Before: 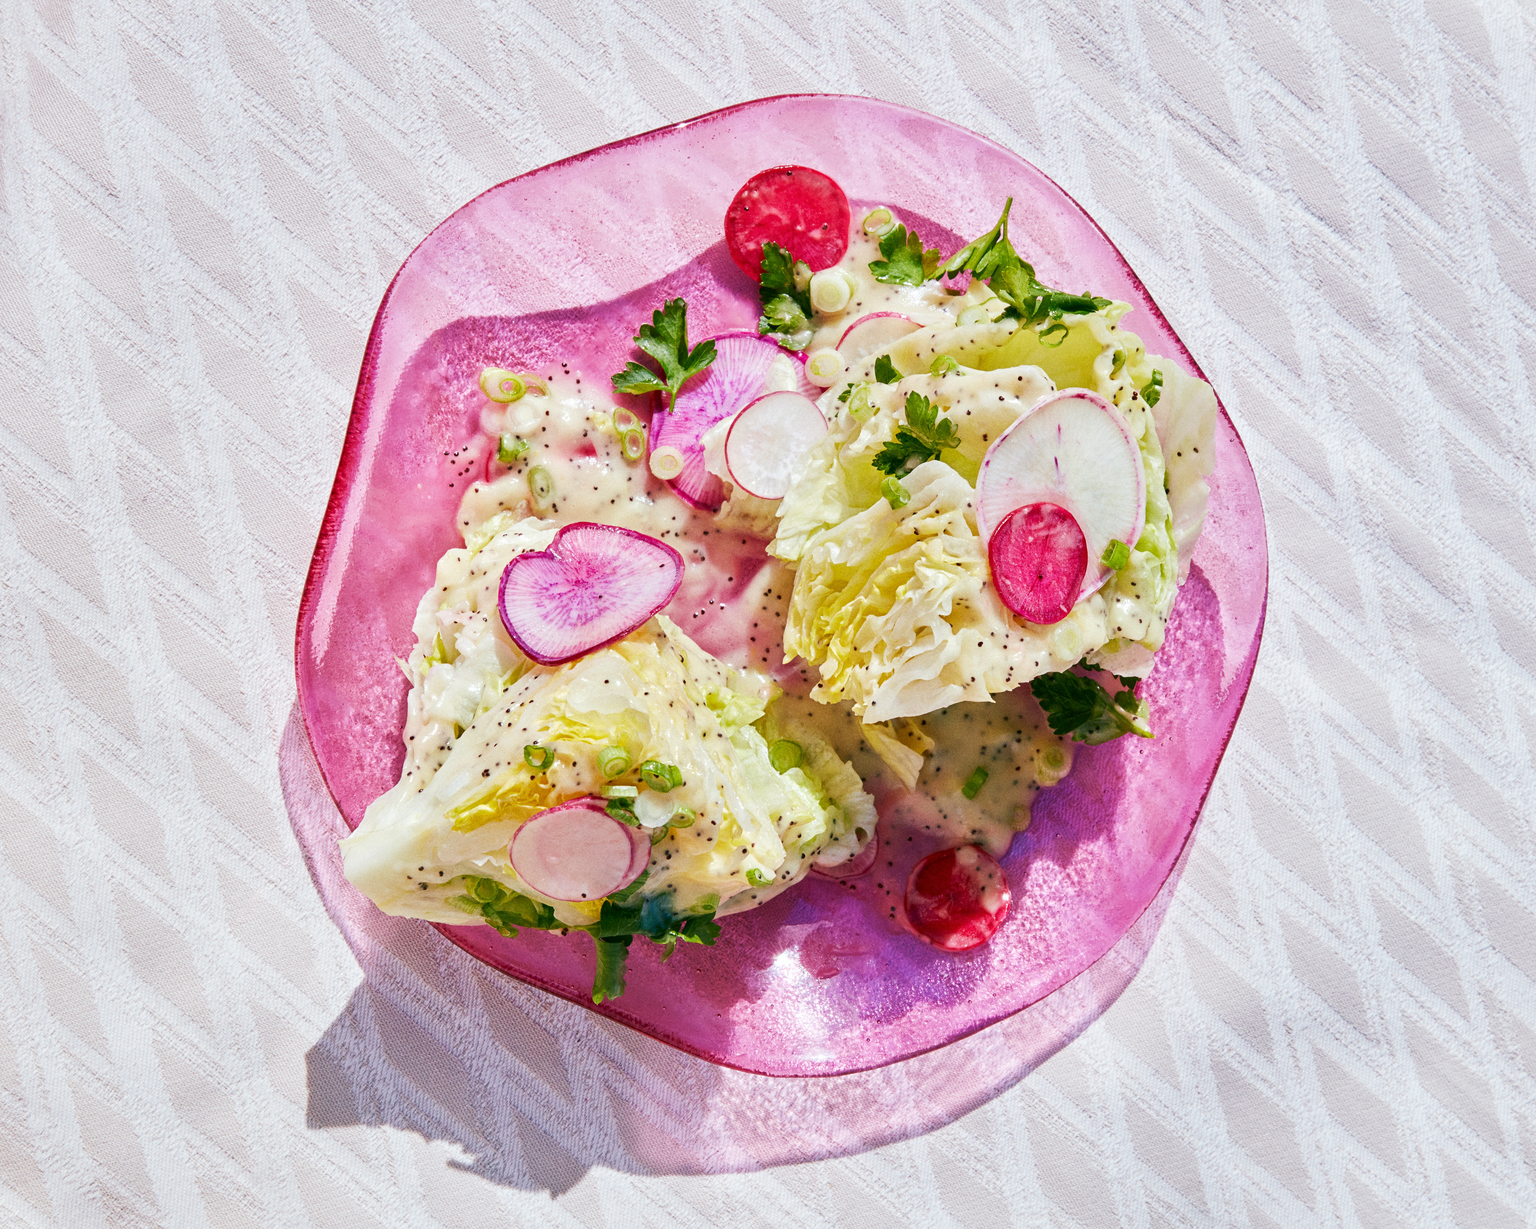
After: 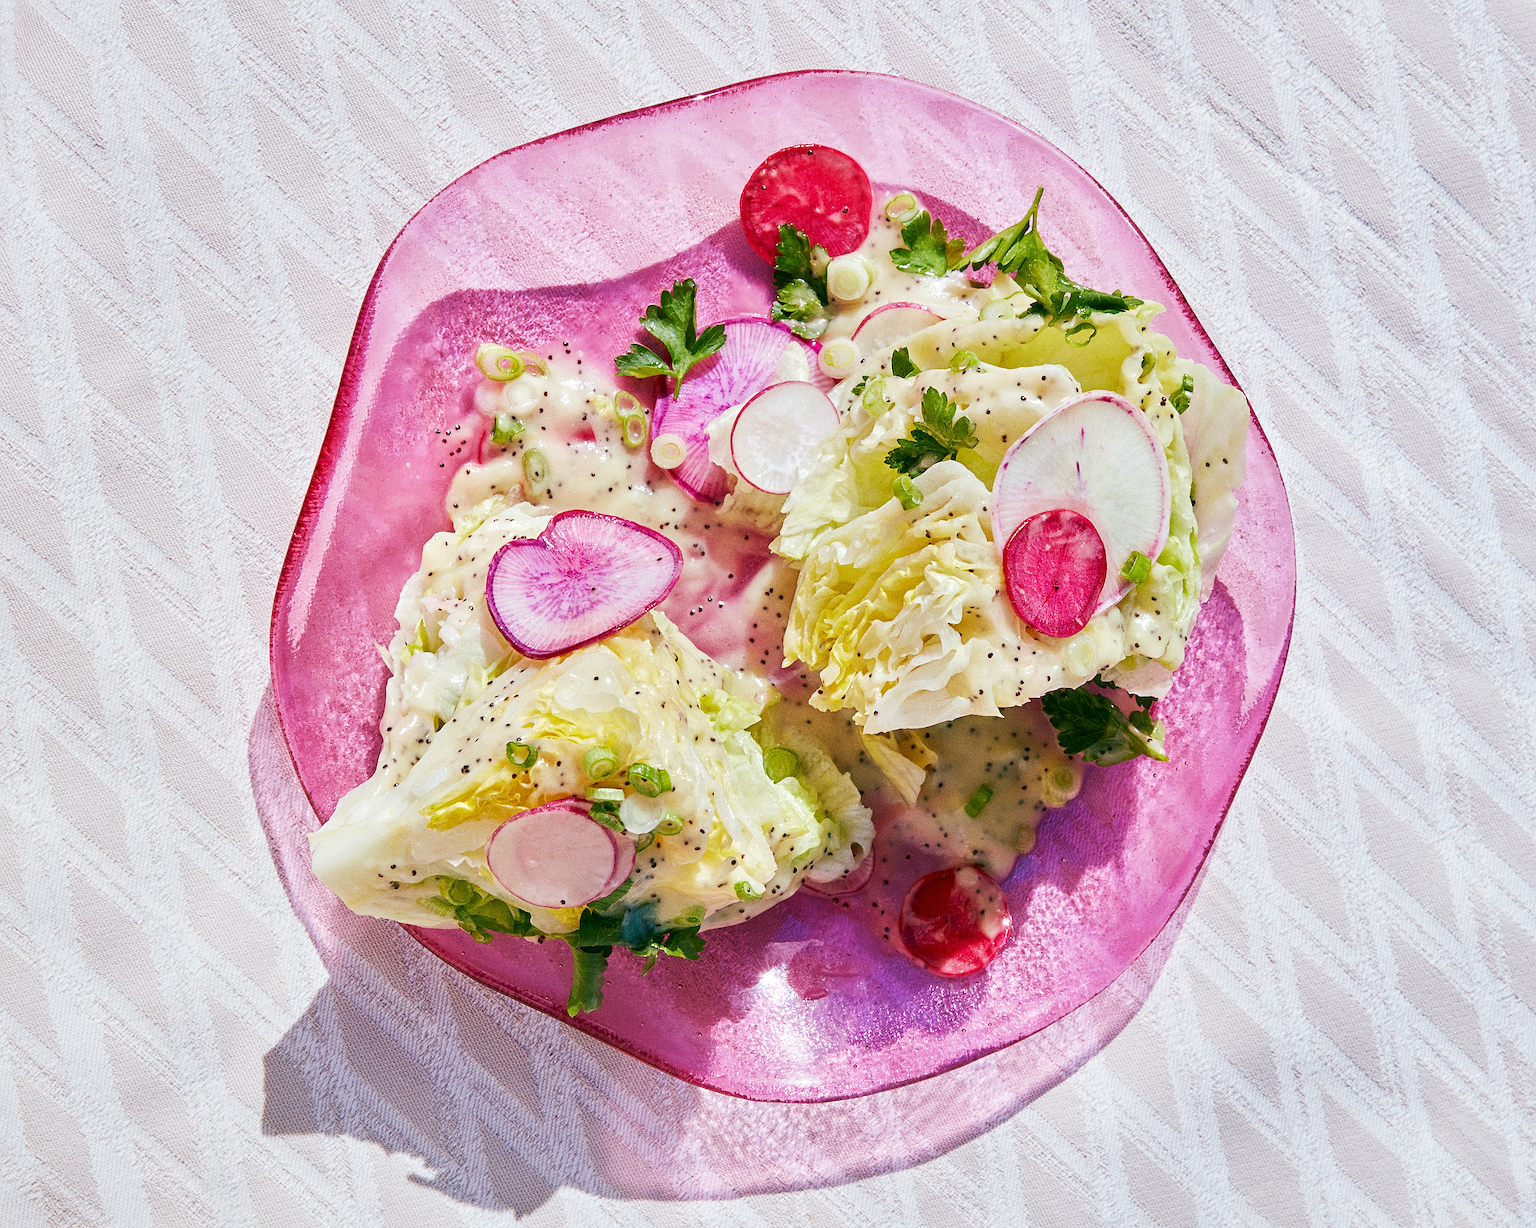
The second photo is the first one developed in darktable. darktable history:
crop and rotate: angle -2.38°
sharpen: amount 0.901
